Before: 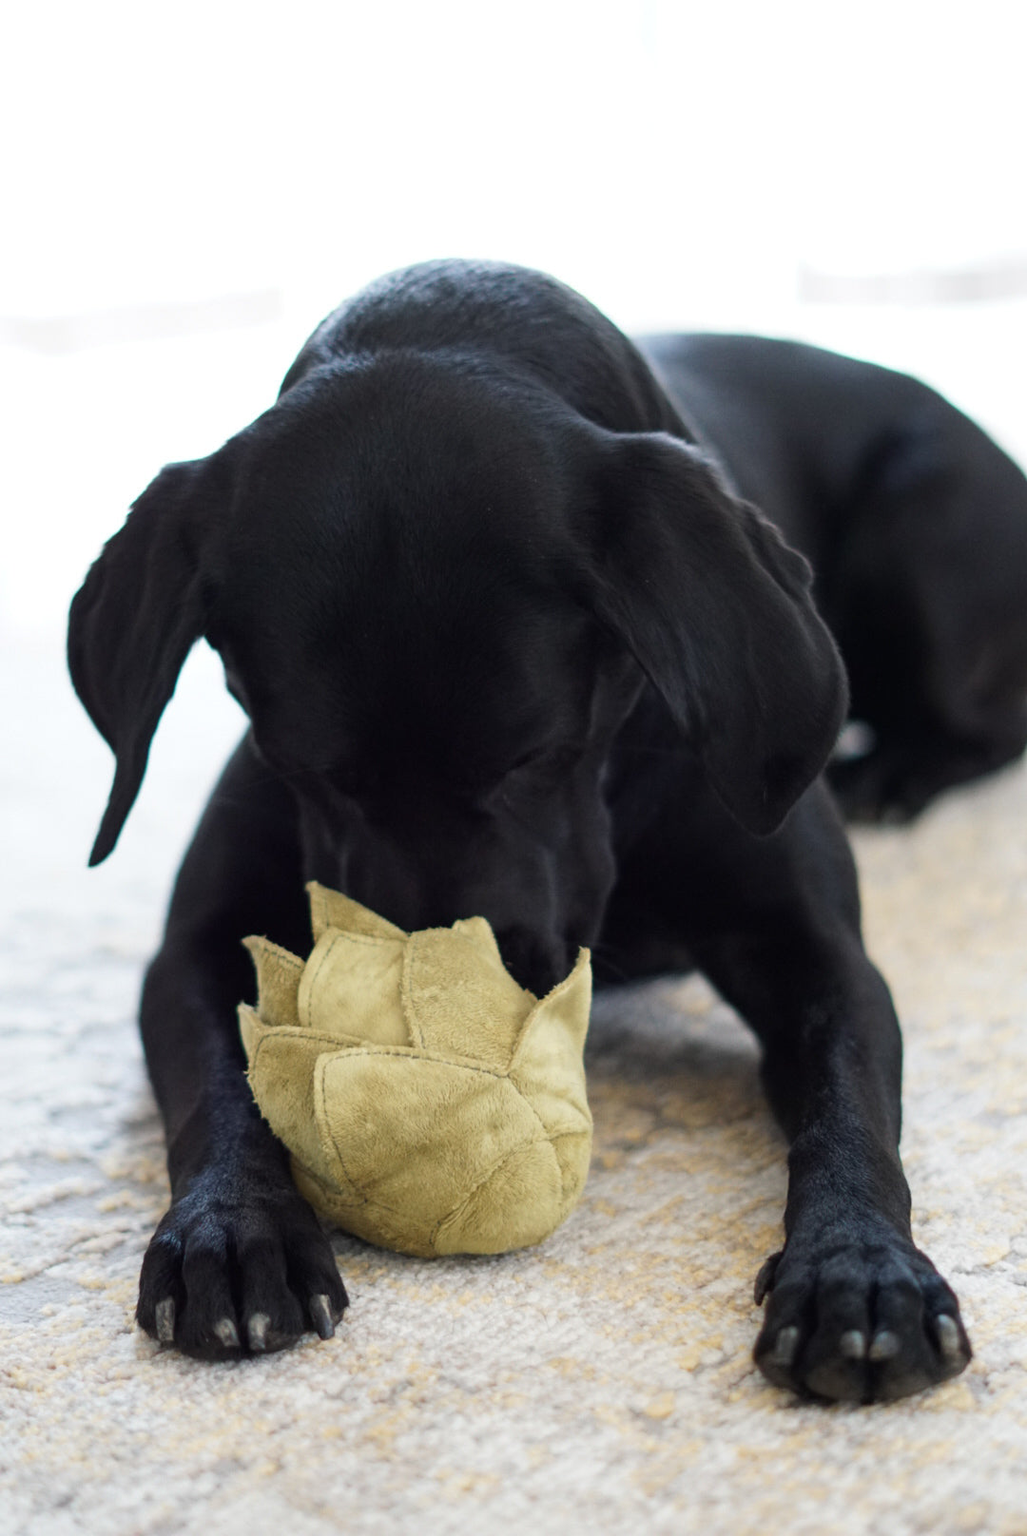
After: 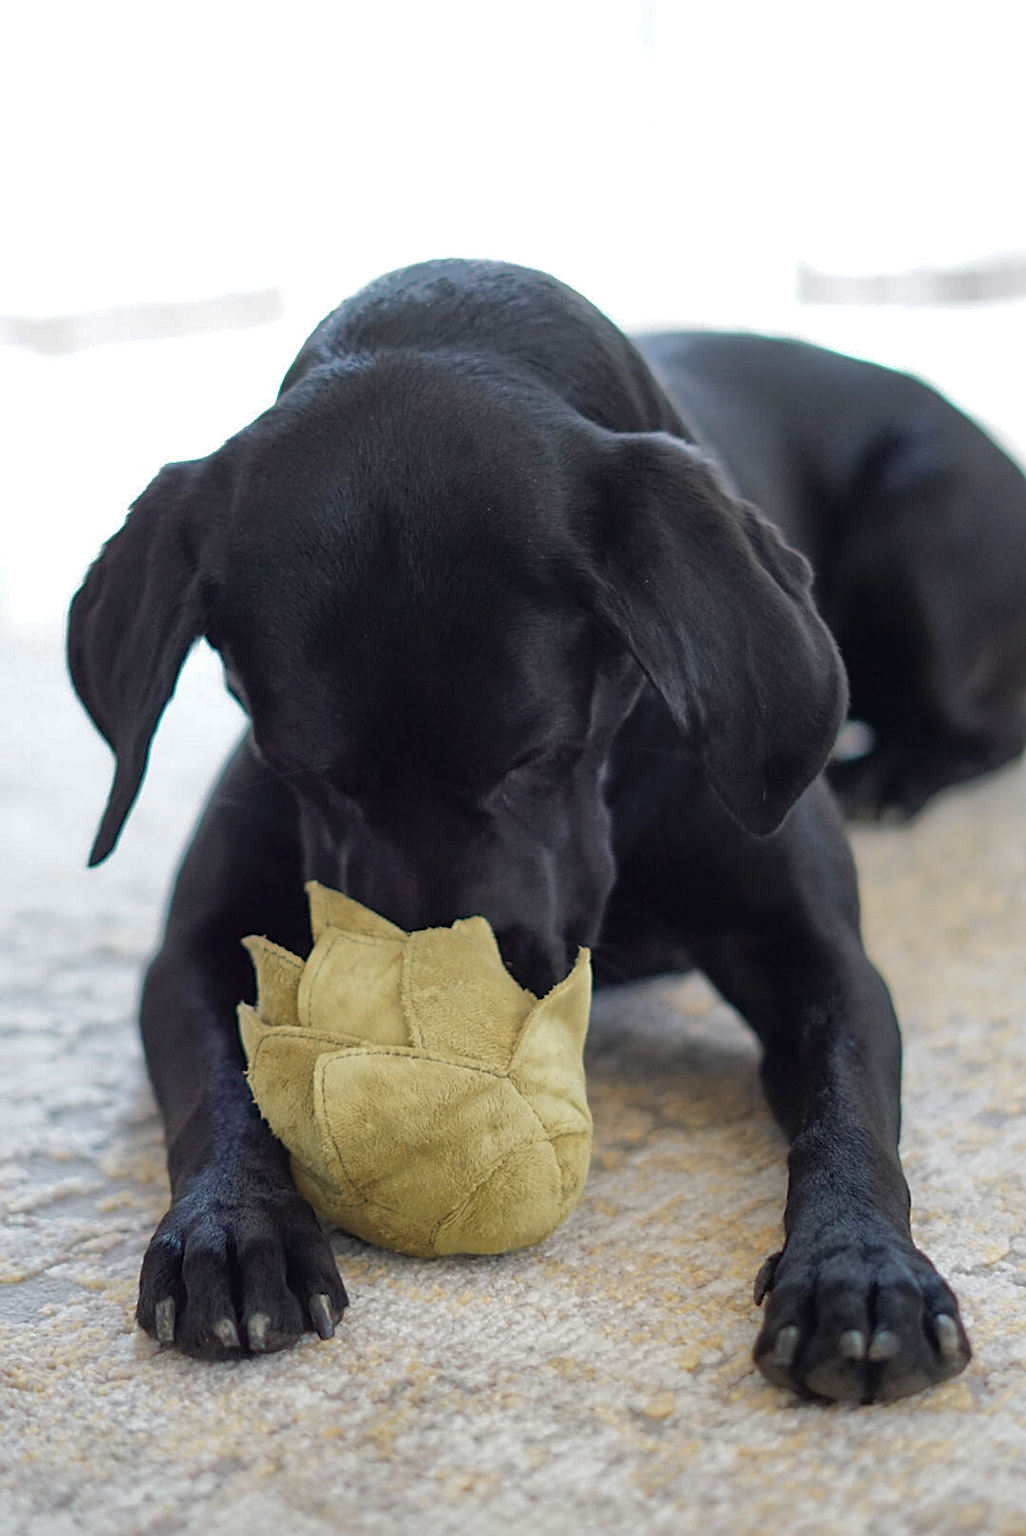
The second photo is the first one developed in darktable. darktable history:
shadows and highlights: highlights -59.72
sharpen: on, module defaults
